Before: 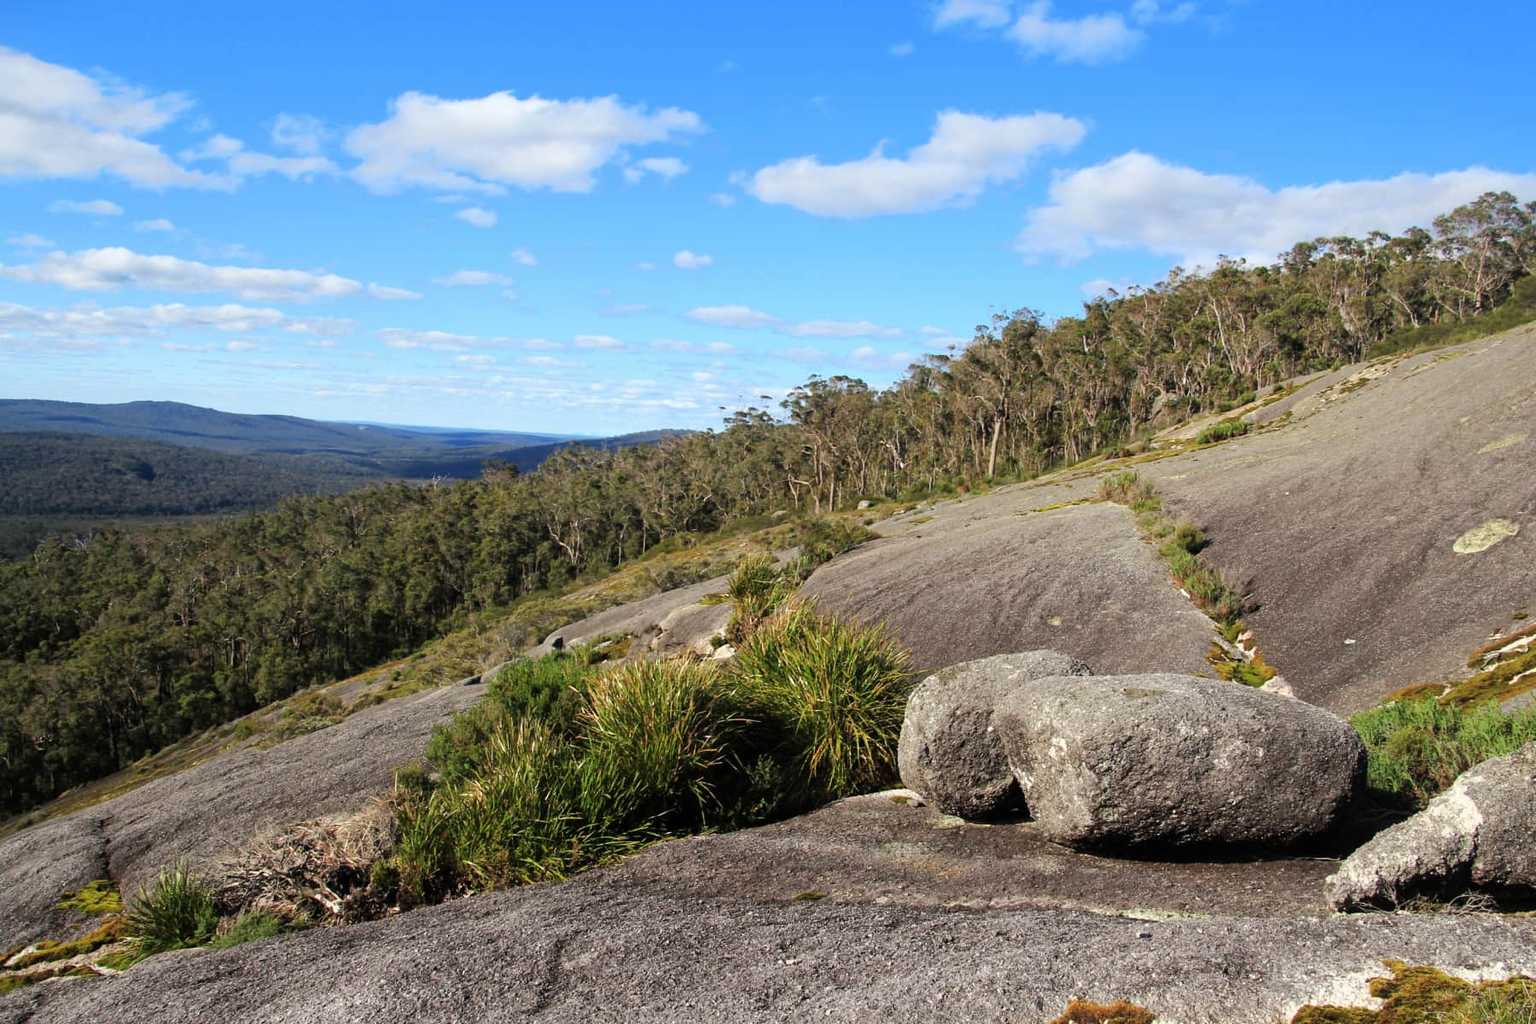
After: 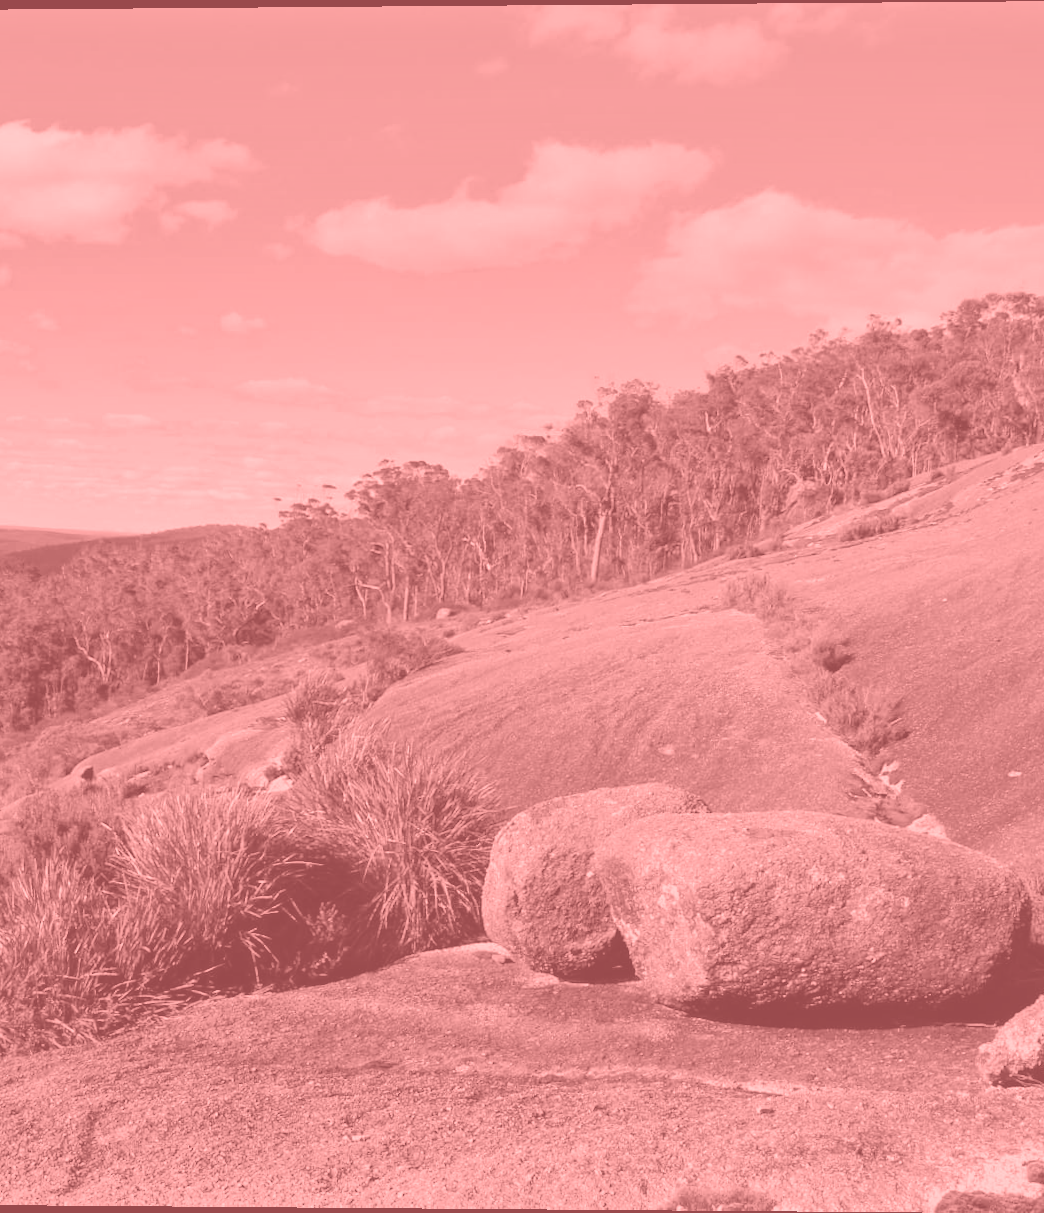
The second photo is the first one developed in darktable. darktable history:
crop: left 31.458%, top 0%, right 11.876%
rotate and perspective: lens shift (vertical) 0.048, lens shift (horizontal) -0.024, automatic cropping off
shadows and highlights: shadows 60, soften with gaussian
colorize: saturation 51%, source mix 50.67%, lightness 50.67%
